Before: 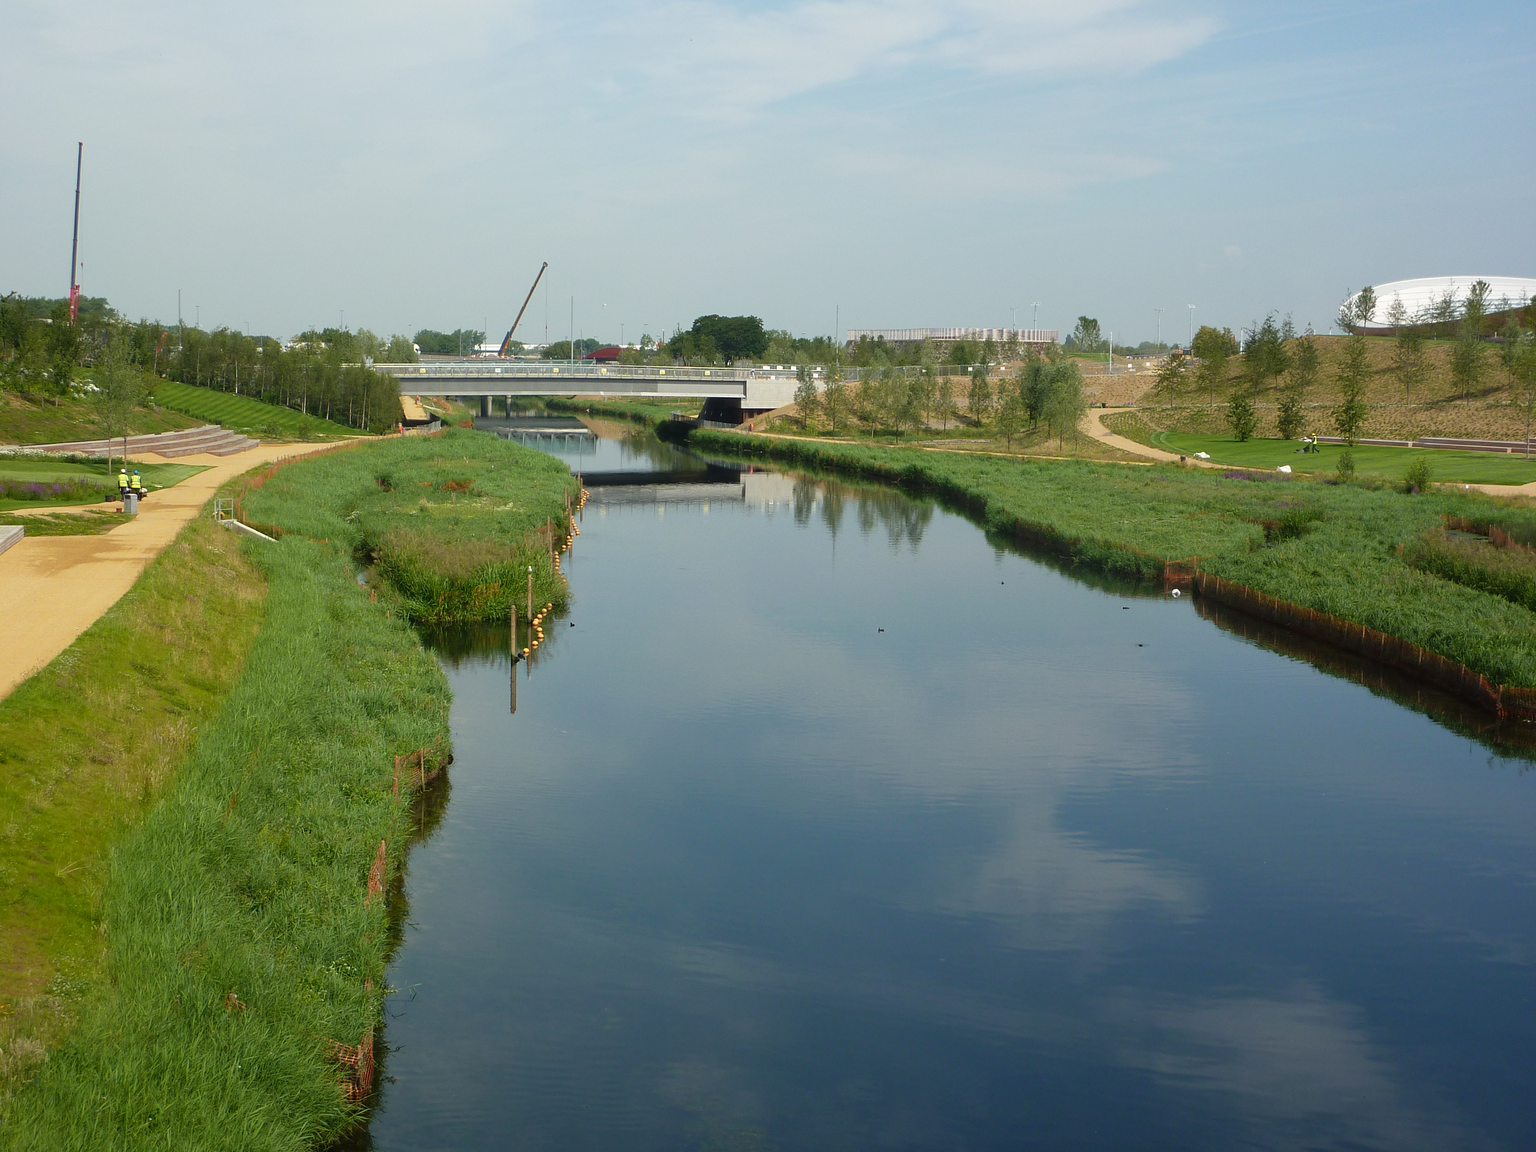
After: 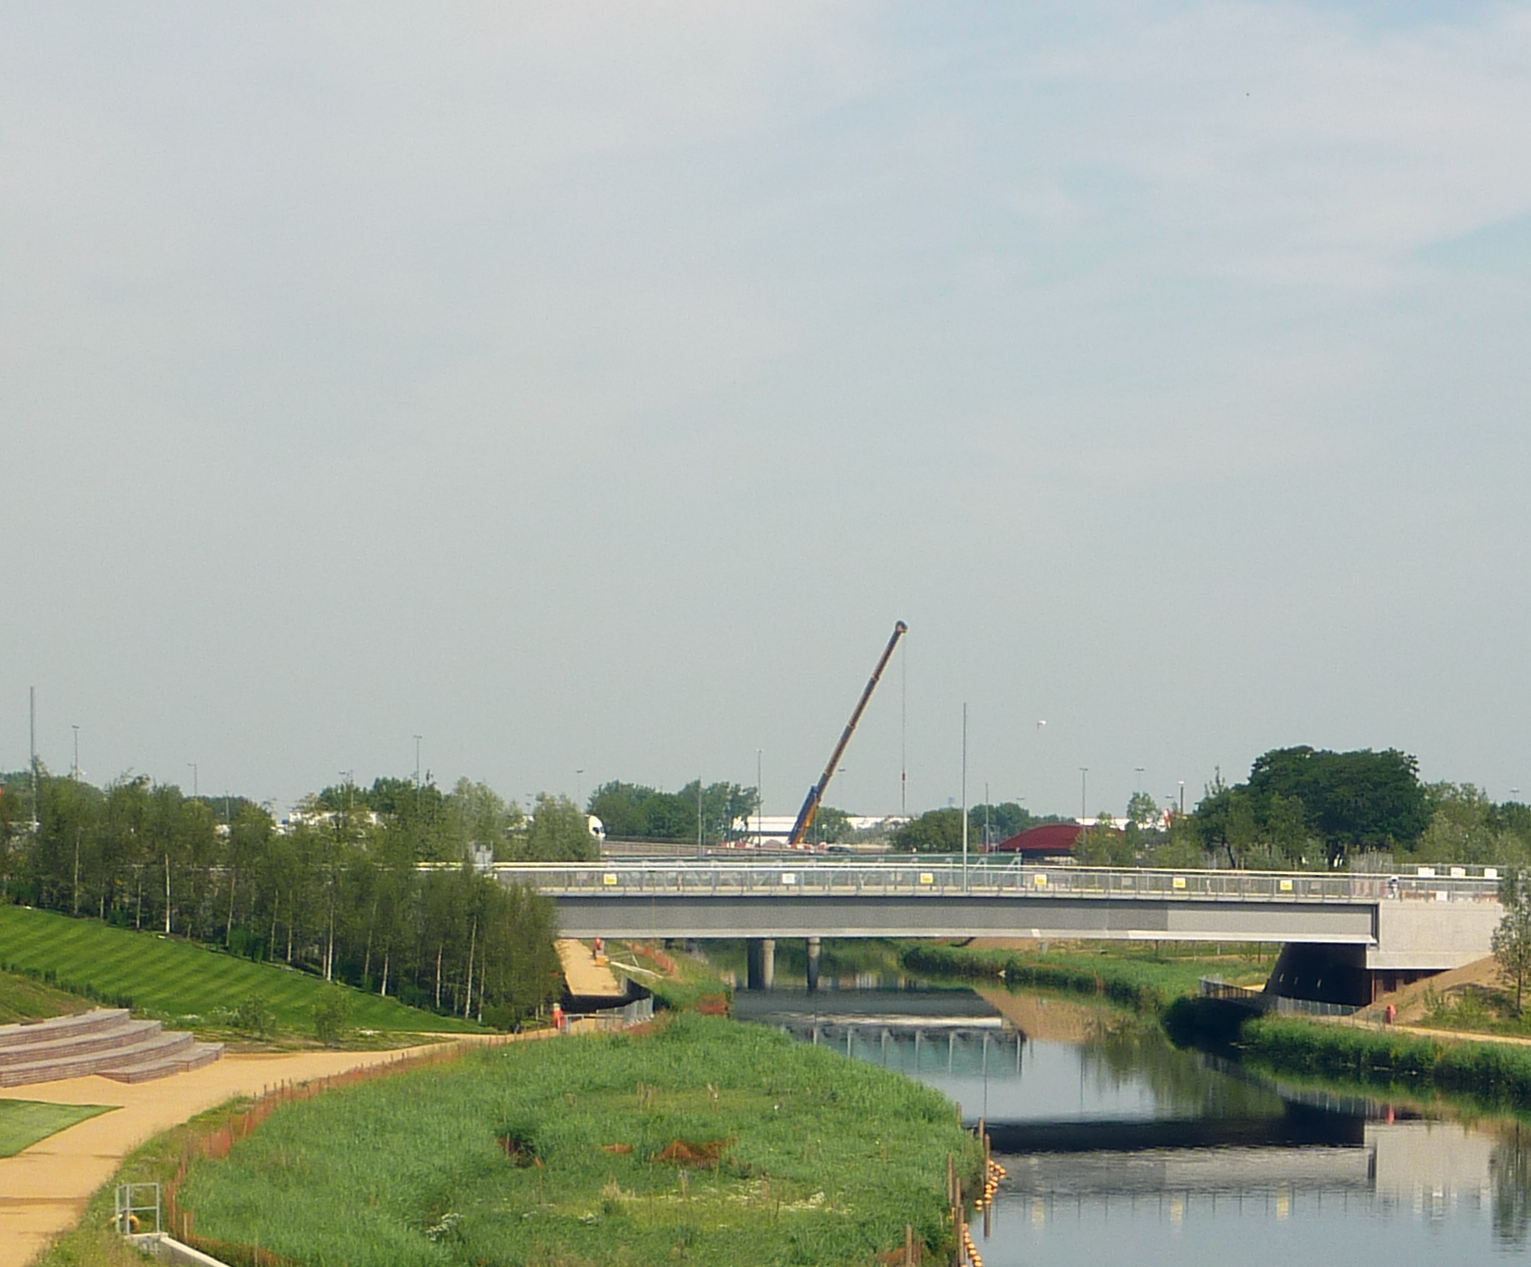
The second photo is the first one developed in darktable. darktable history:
crop and rotate: left 10.817%, top 0.062%, right 47.194%, bottom 53.626%
color balance rgb: shadows lift › hue 87.51°, highlights gain › chroma 1.62%, highlights gain › hue 55.1°, global offset › chroma 0.1%, global offset › hue 253.66°, linear chroma grading › global chroma 0.5%
